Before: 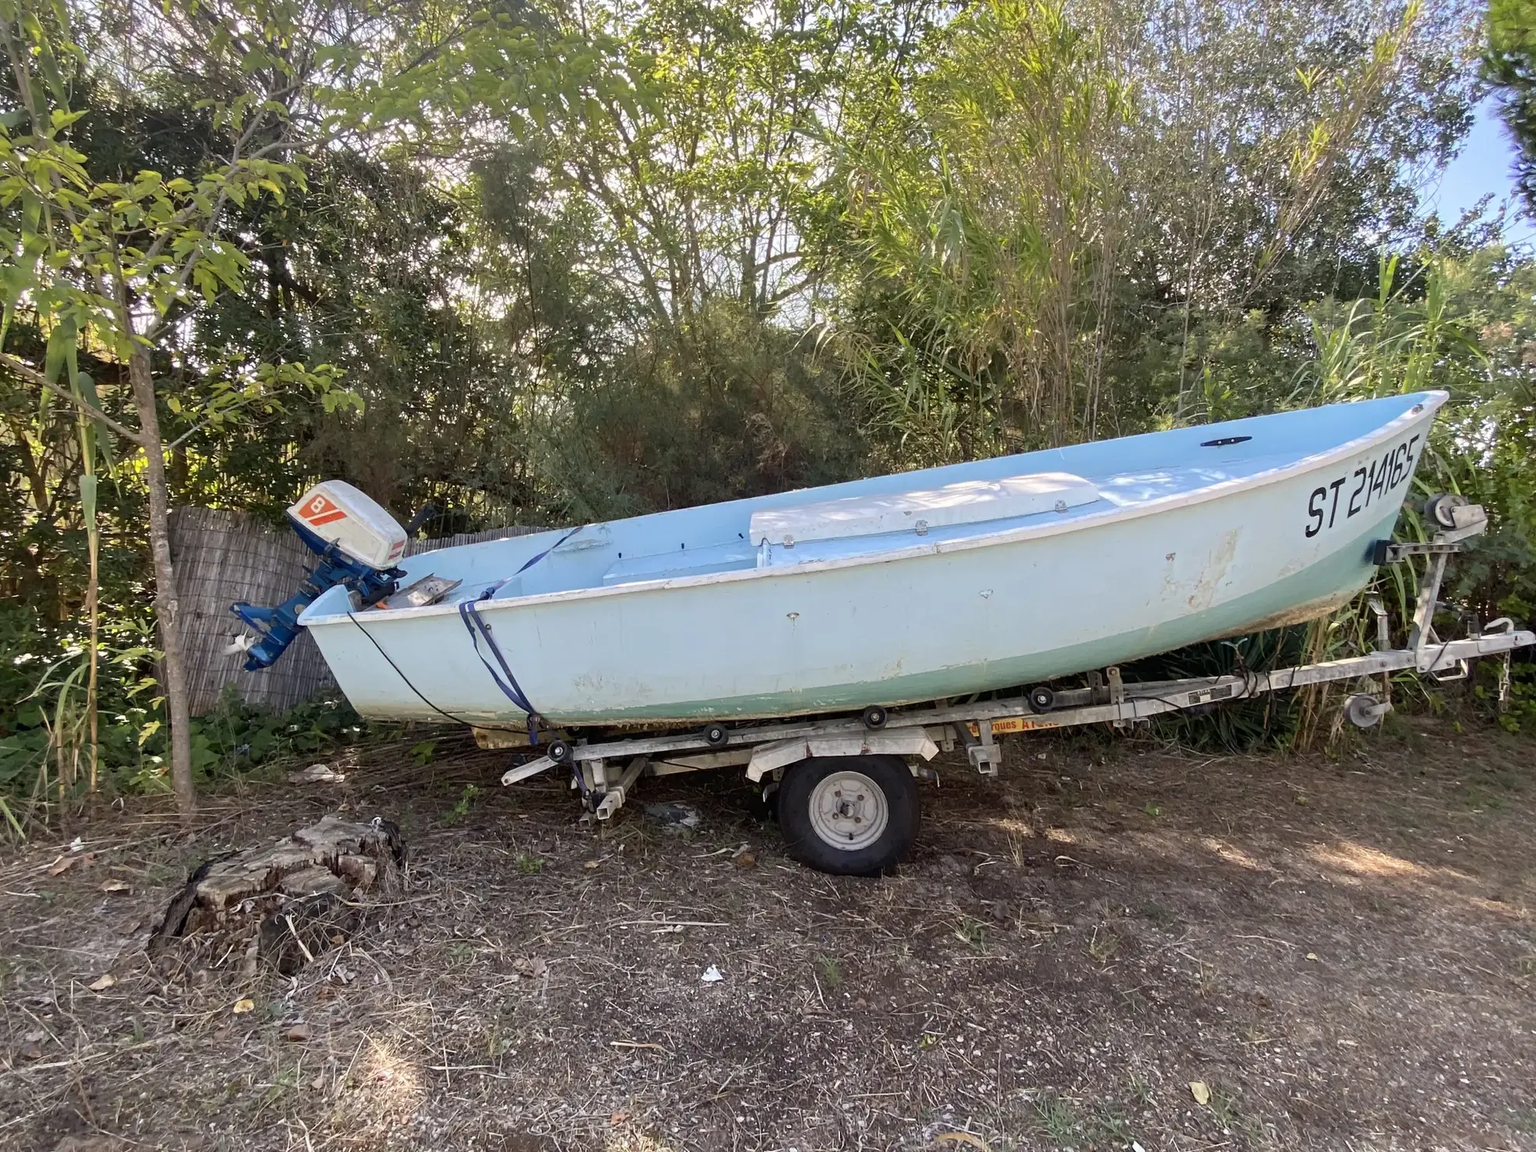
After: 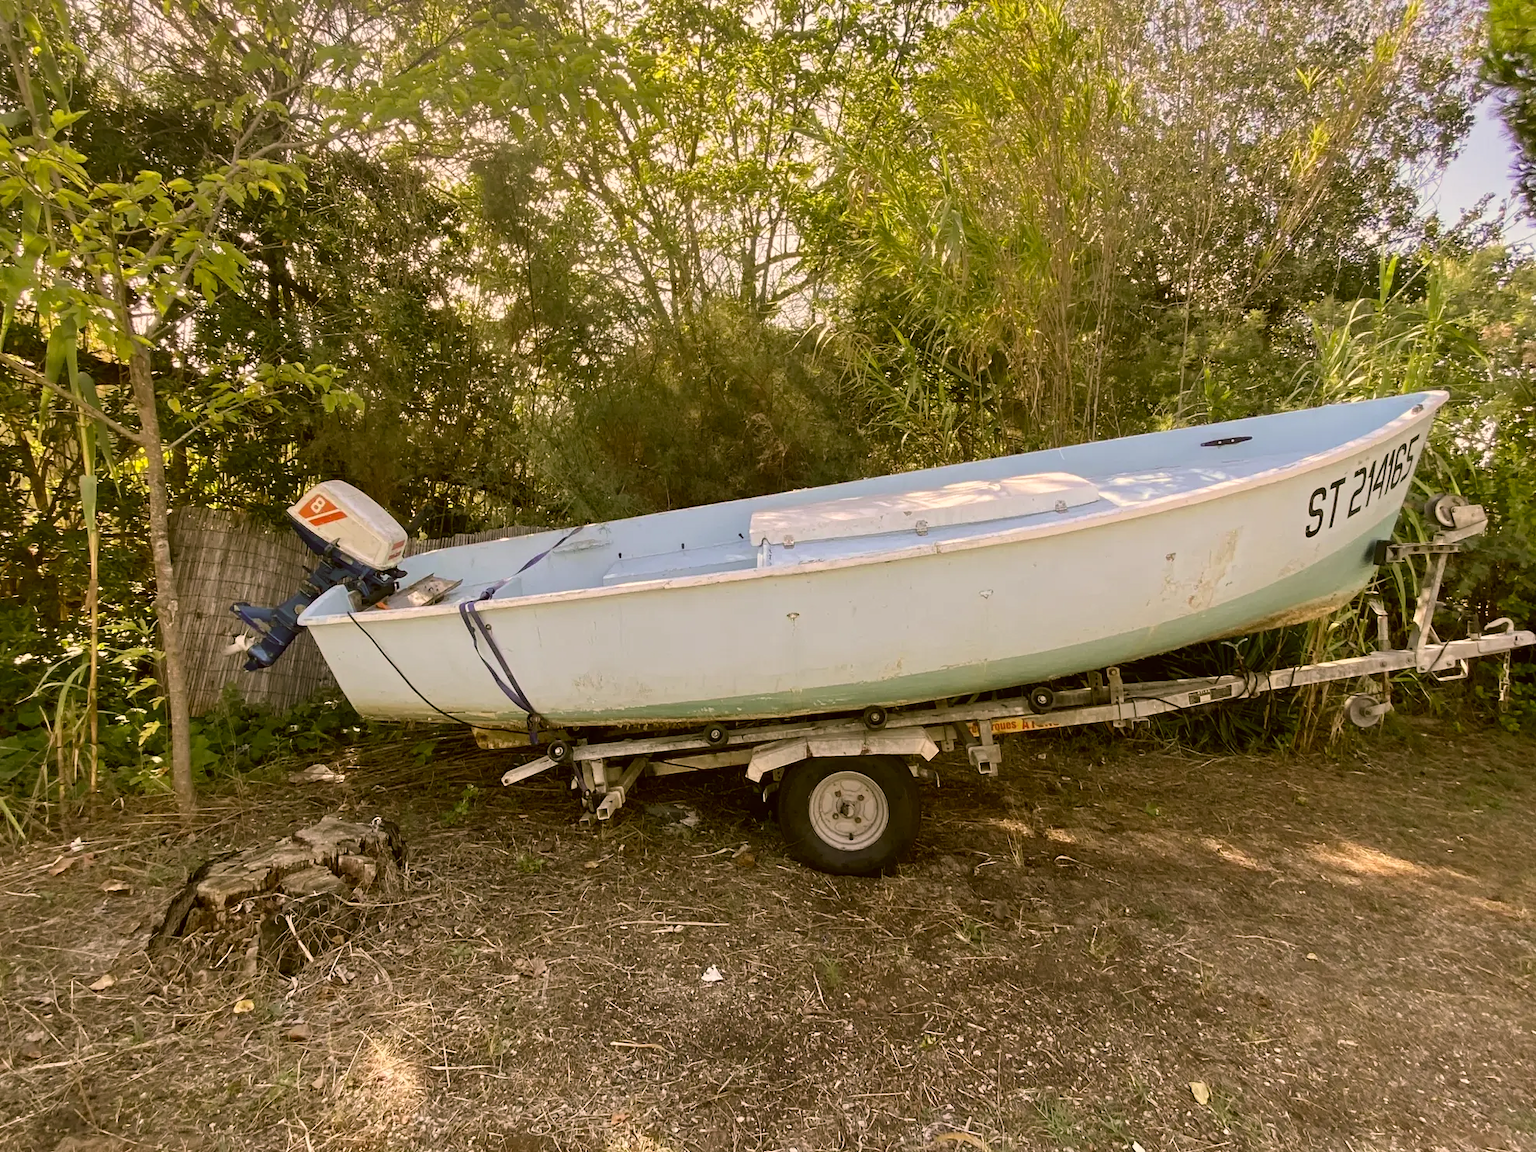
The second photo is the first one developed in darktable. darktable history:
color correction: highlights a* 8.57, highlights b* 15.29, shadows a* -0.487, shadows b* 25.88
